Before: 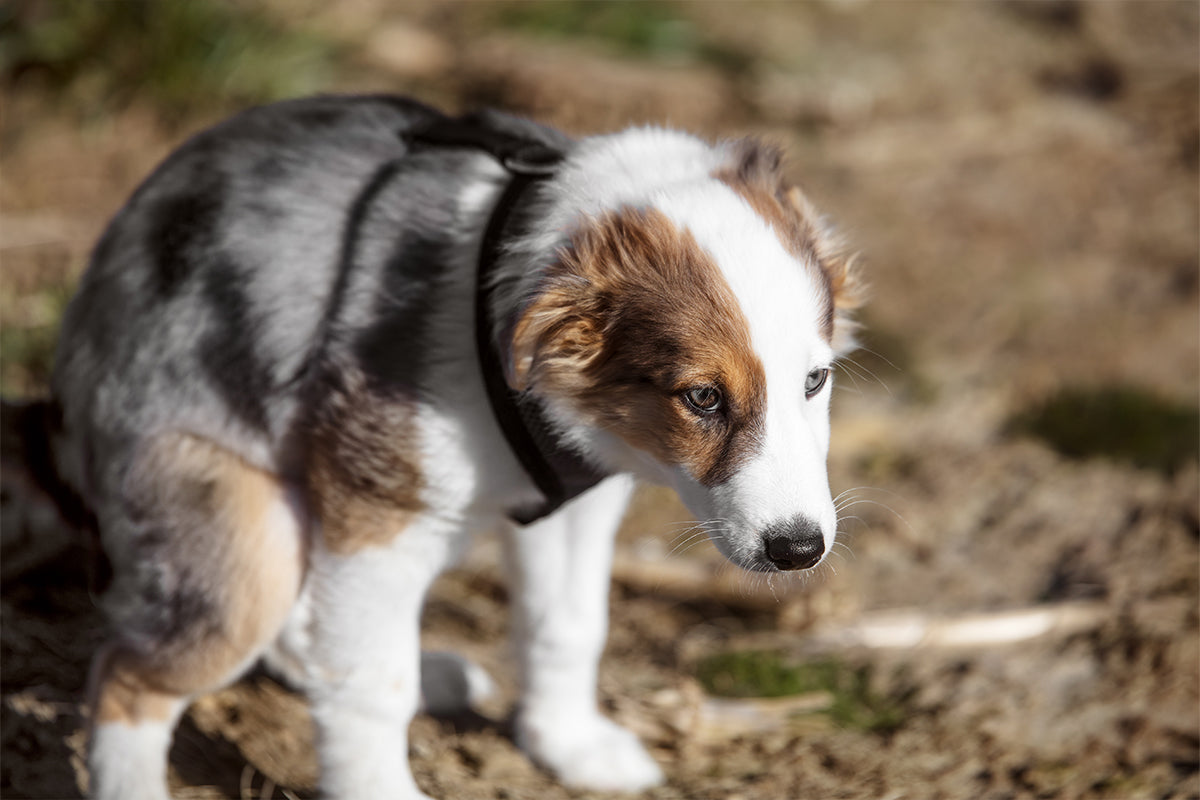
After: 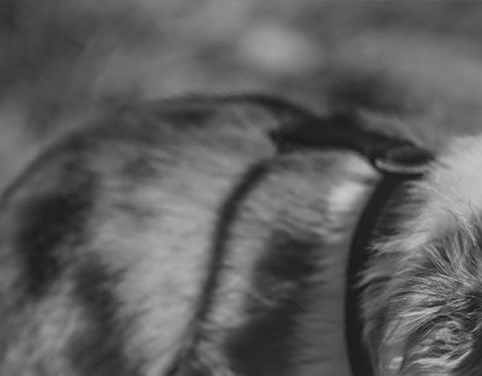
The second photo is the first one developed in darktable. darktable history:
contrast brightness saturation: contrast -0.209, saturation 0.187
shadows and highlights: on, module defaults
local contrast: highlights 4%, shadows 7%, detail 133%
crop and rotate: left 10.861%, top 0.105%, right 48.903%, bottom 52.825%
color calibration: output gray [0.23, 0.37, 0.4, 0], gray › normalize channels true, x 0.336, y 0.35, temperature 5451.43 K, gamut compression 0.009
sharpen: on, module defaults
